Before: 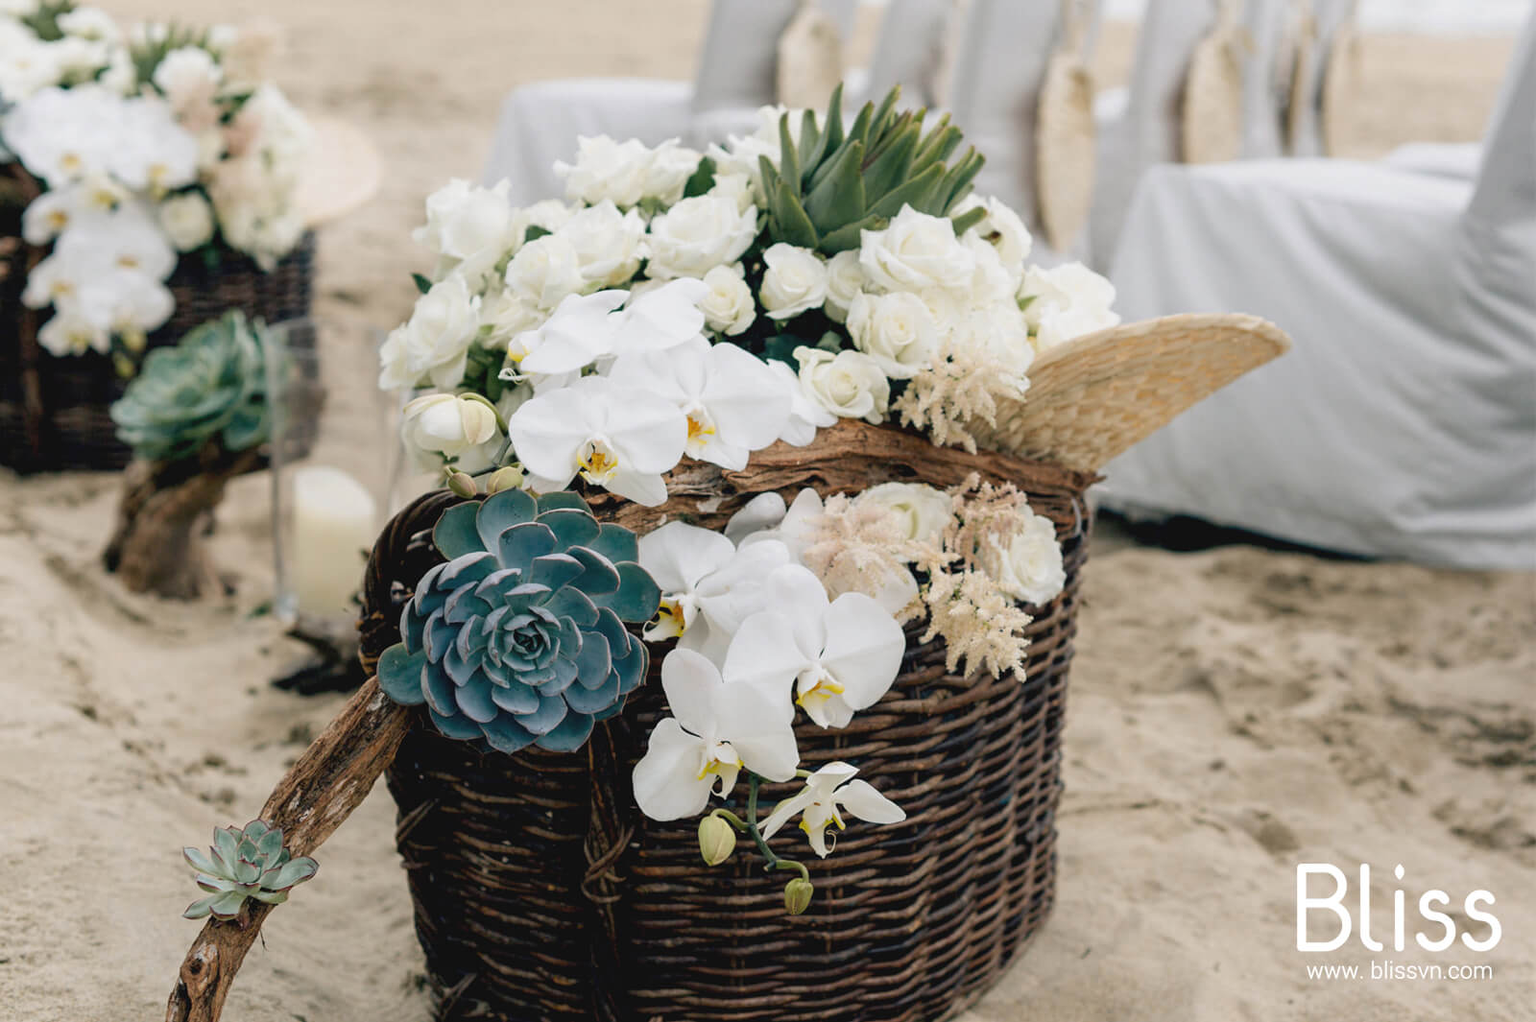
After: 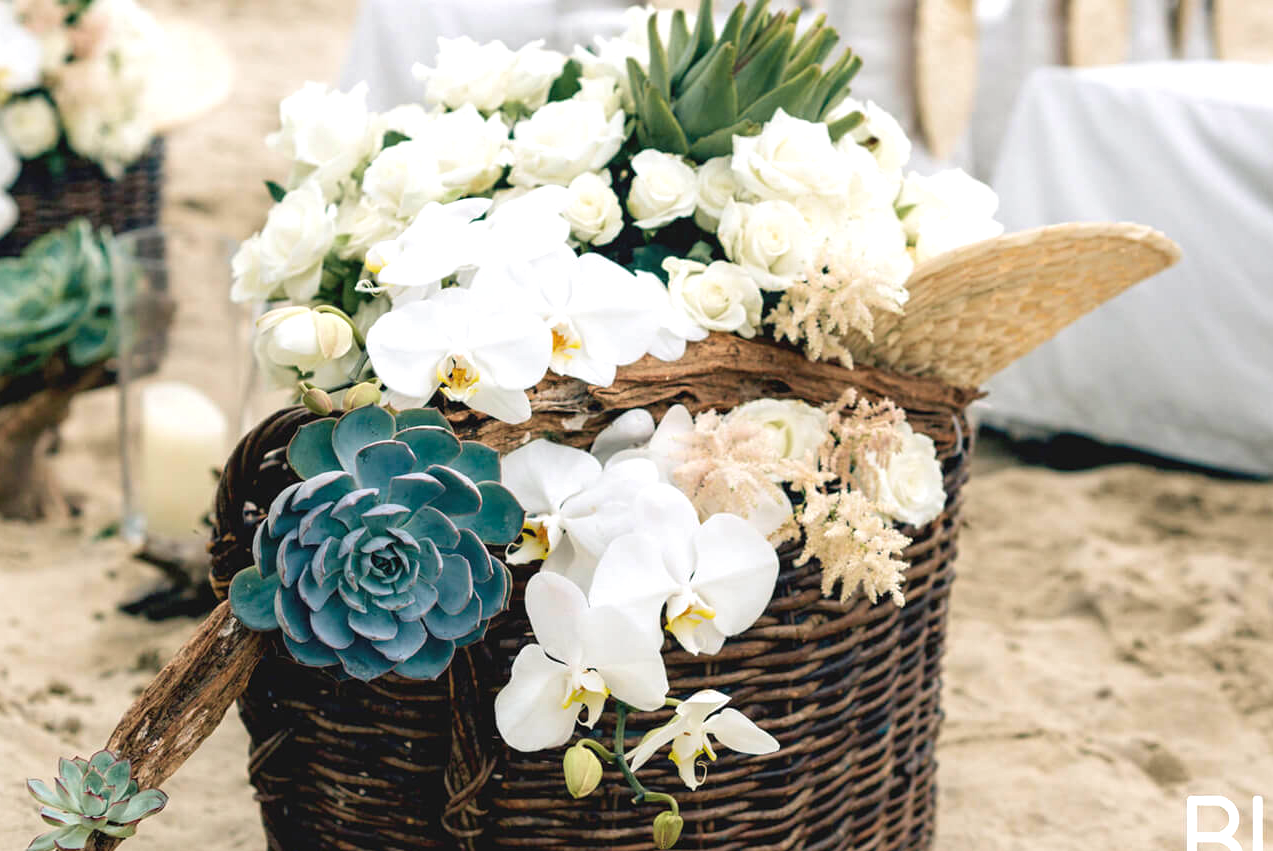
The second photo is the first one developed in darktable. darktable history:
velvia: on, module defaults
crop and rotate: left 10.286%, top 9.827%, right 10.09%, bottom 10.224%
exposure: black level correction 0, exposure 0.498 EV, compensate highlight preservation false
contrast equalizer: y [[0.5, 0.502, 0.506, 0.511, 0.52, 0.537], [0.5 ×6], [0.505, 0.509, 0.518, 0.534, 0.553, 0.561], [0 ×6], [0 ×6]]
